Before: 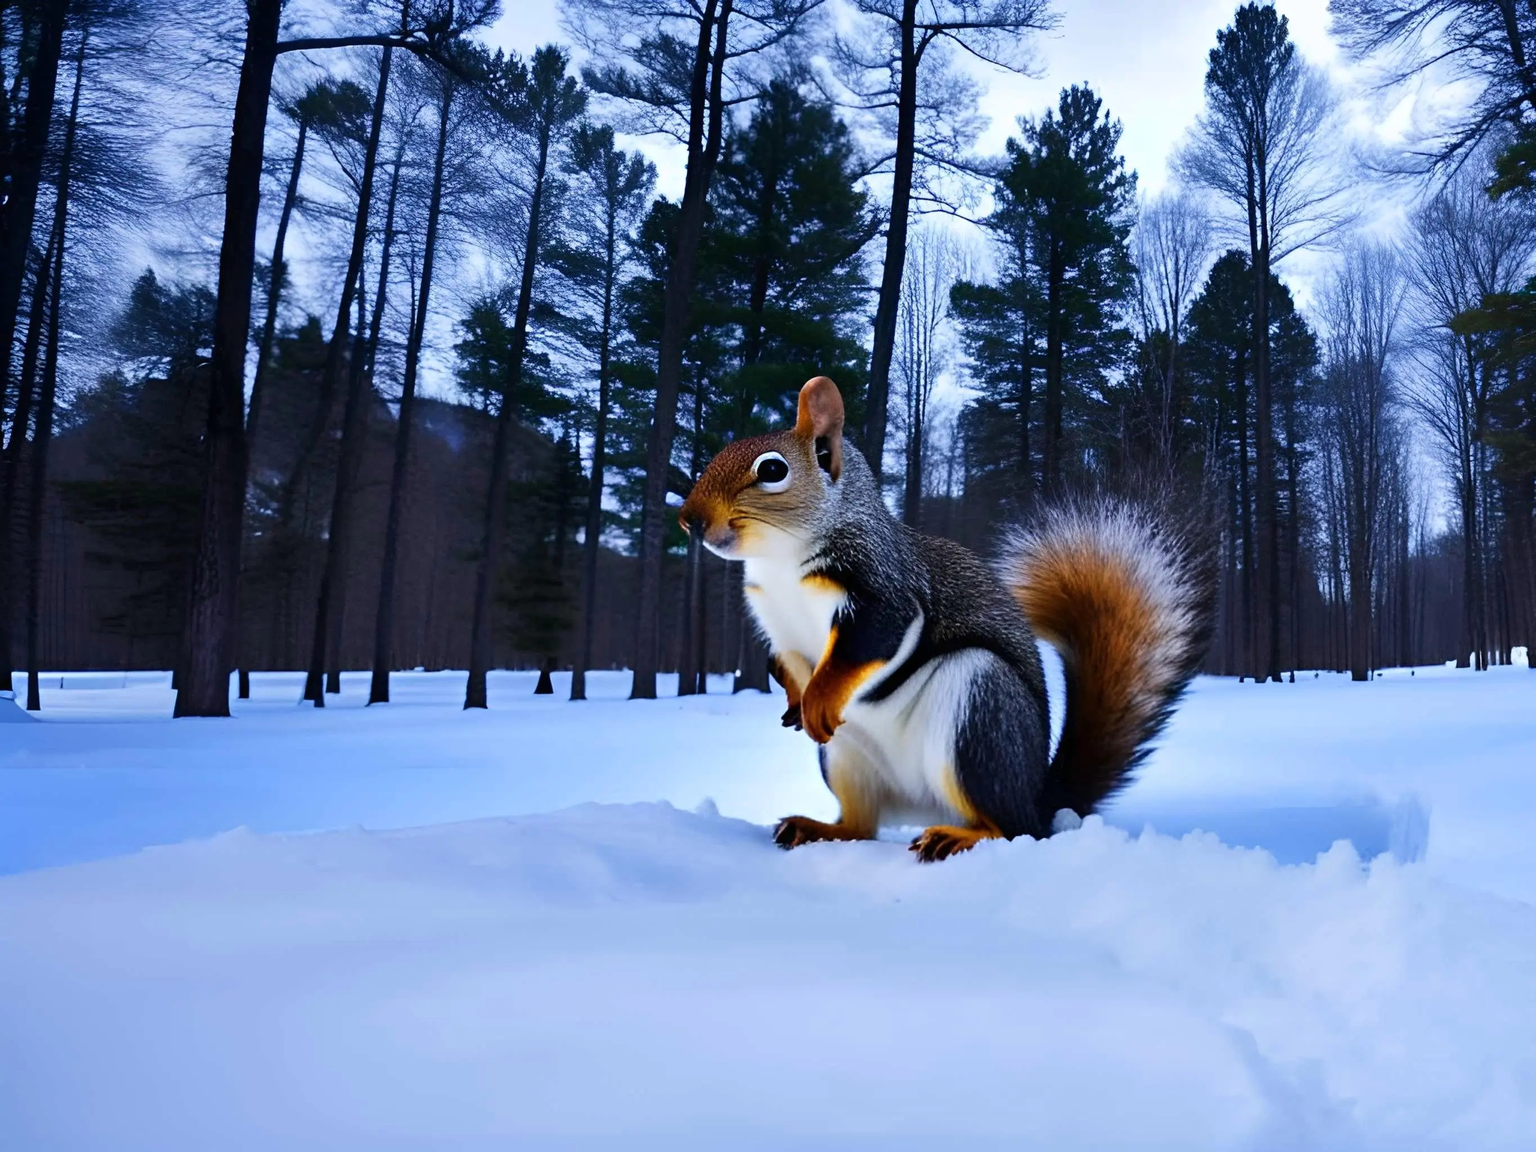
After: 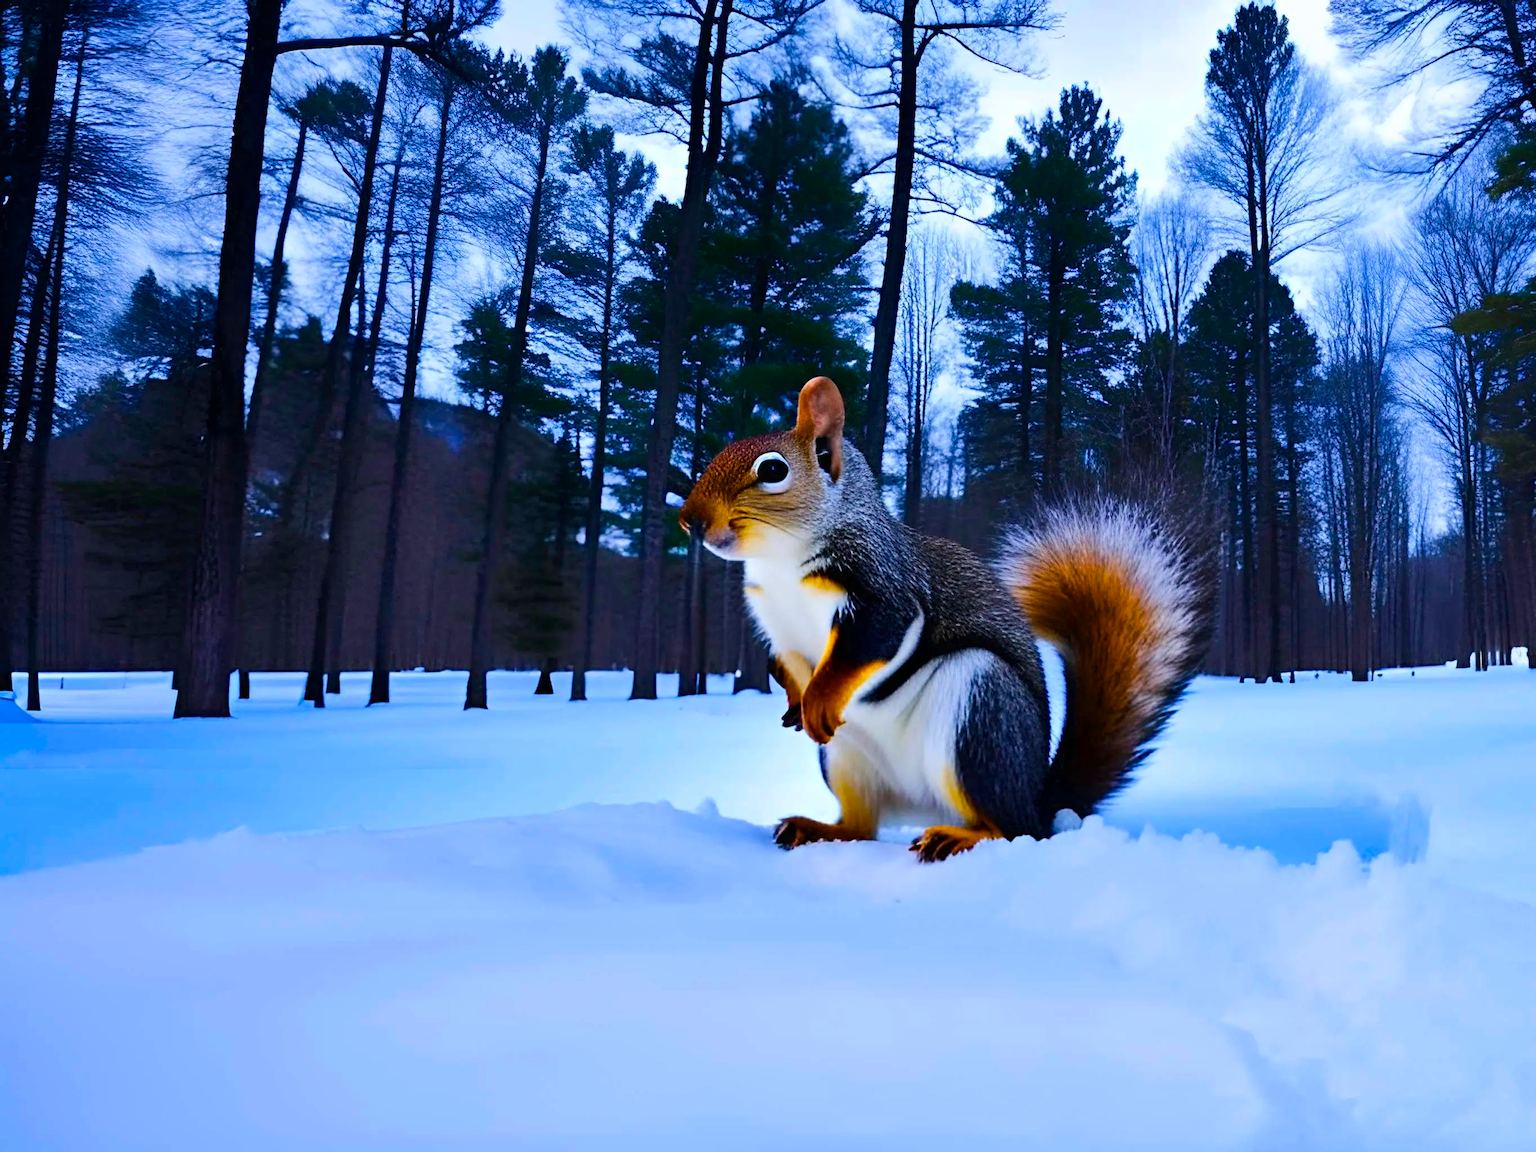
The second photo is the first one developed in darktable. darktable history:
color balance rgb: shadows lift › luminance -20.416%, perceptual saturation grading › global saturation 36.629%, perceptual saturation grading › shadows 34.639%, perceptual brilliance grading › mid-tones 10.756%, perceptual brilliance grading › shadows 14.244%, global vibrance 12.479%
